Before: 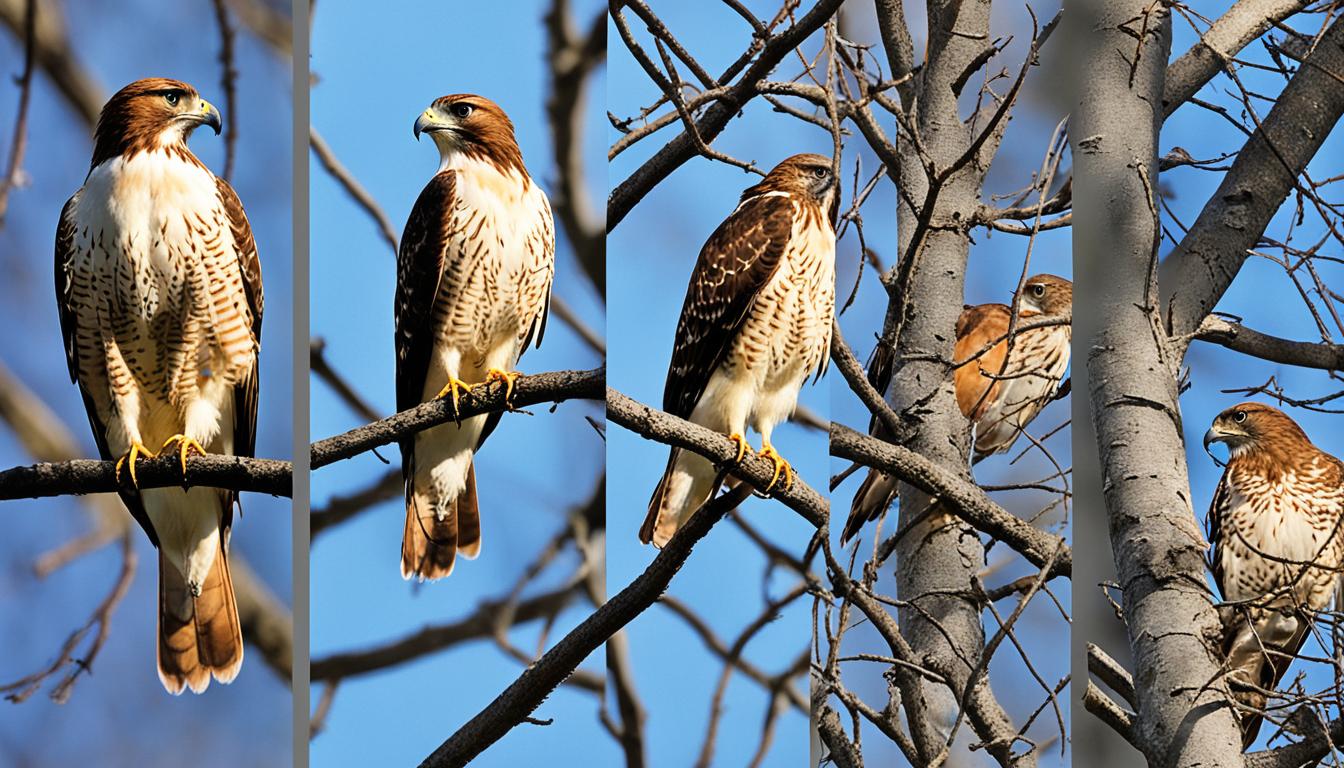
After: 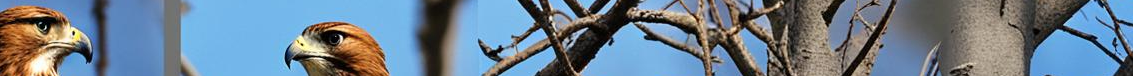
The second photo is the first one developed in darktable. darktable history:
crop and rotate: left 9.644%, top 9.491%, right 6.021%, bottom 80.509%
white balance: emerald 1
